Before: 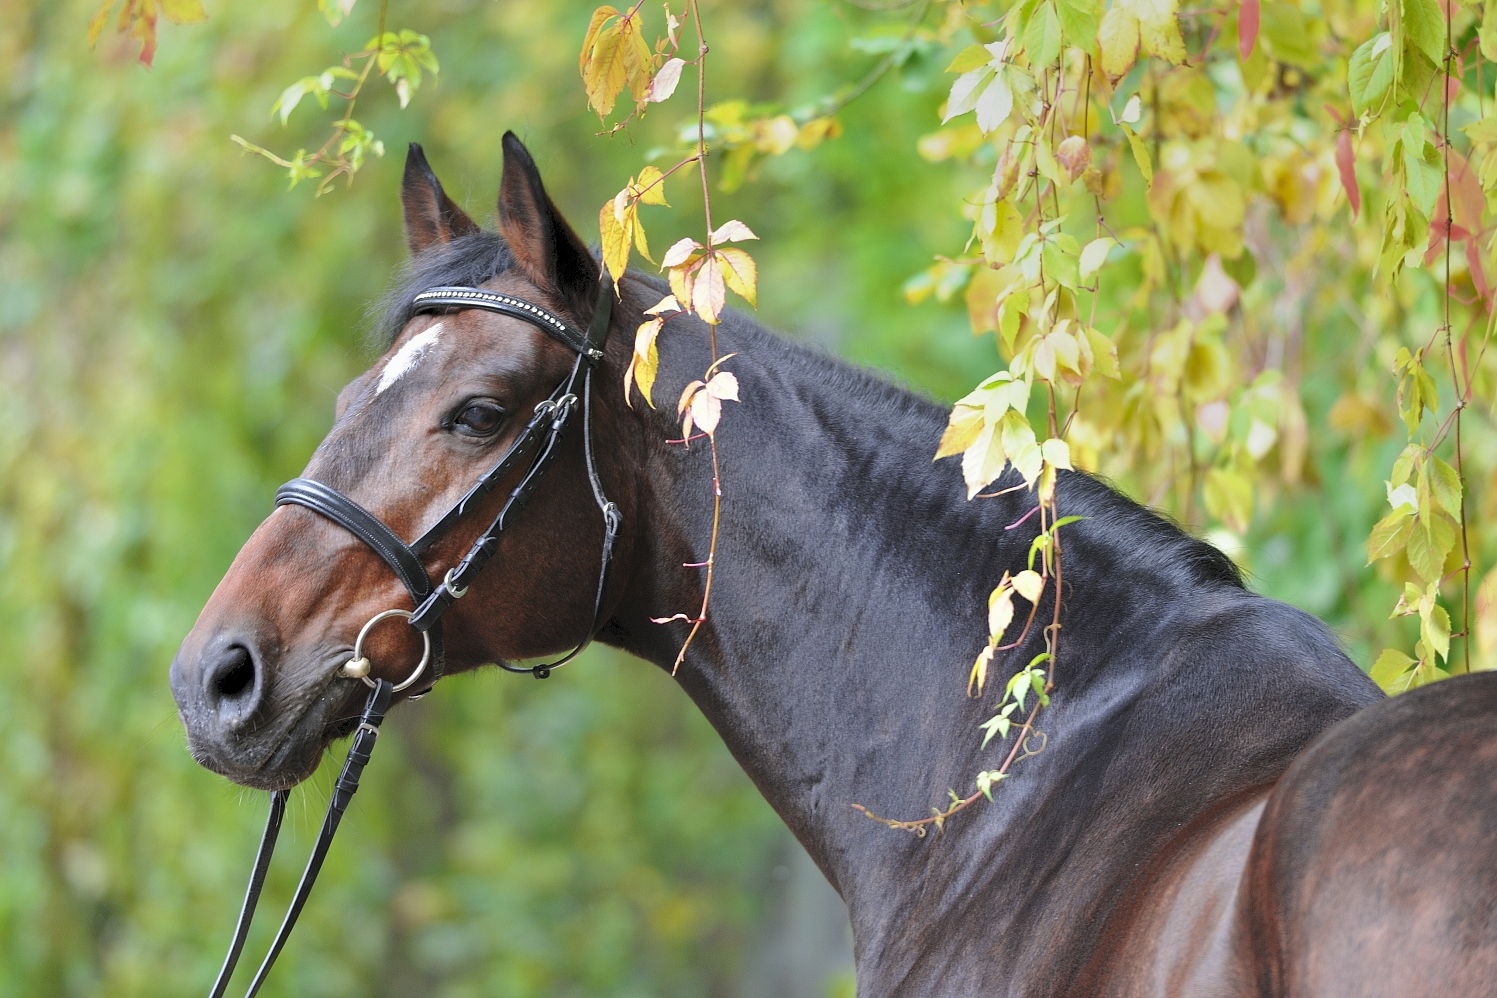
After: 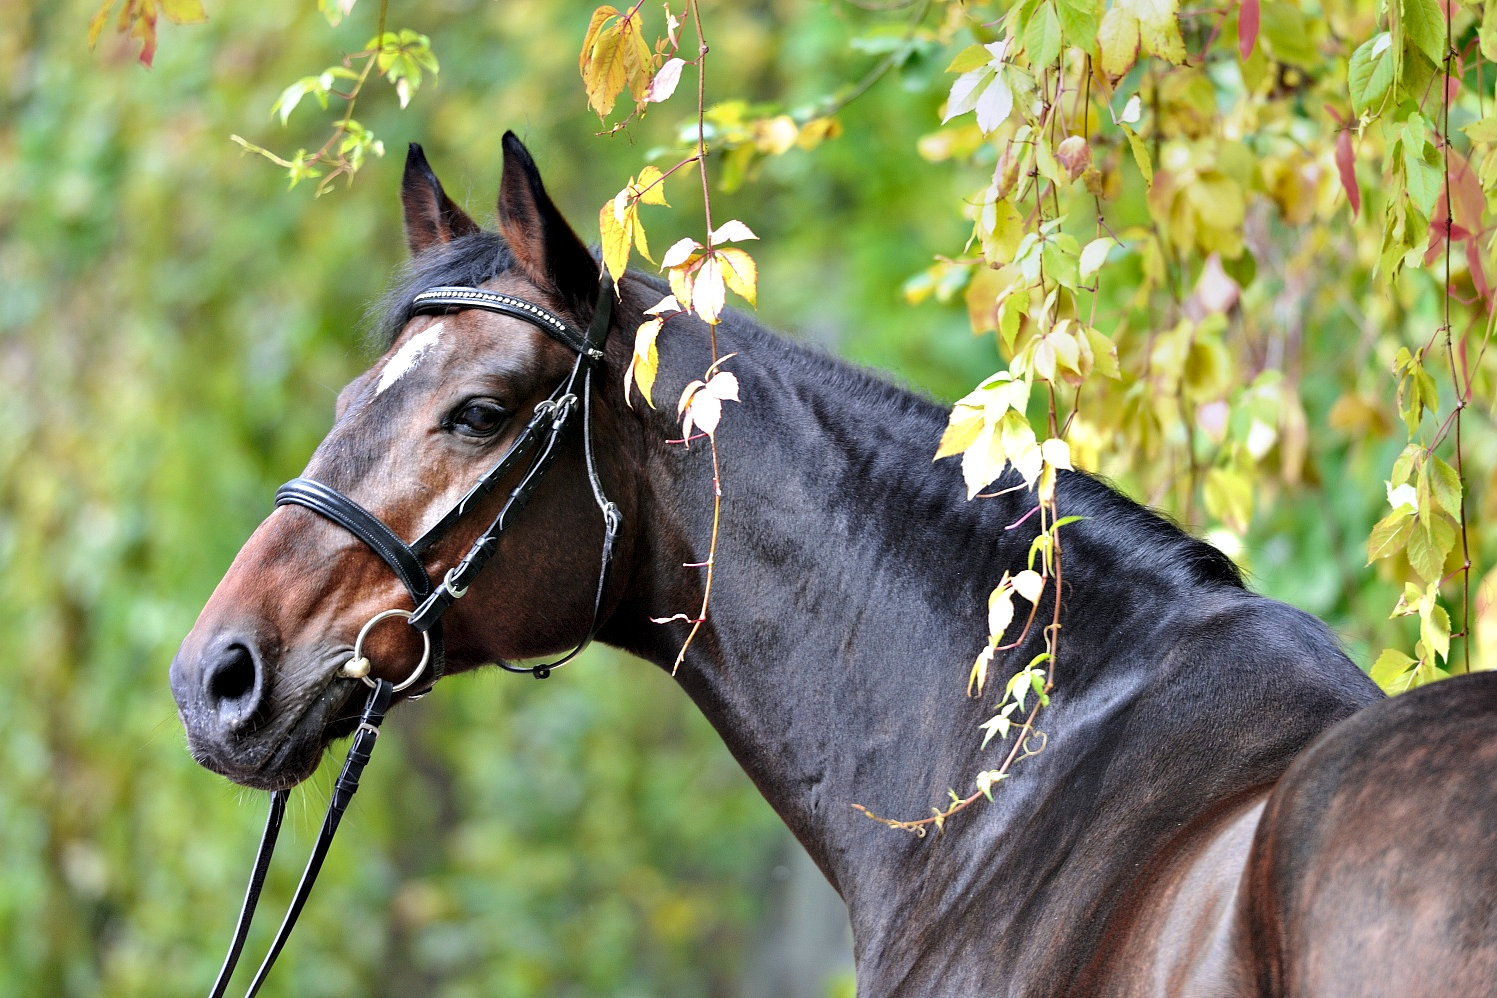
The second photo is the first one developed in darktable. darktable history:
exposure: compensate highlight preservation false
contrast equalizer: octaves 7, y [[0.6 ×6], [0.55 ×6], [0 ×6], [0 ×6], [0 ×6]]
